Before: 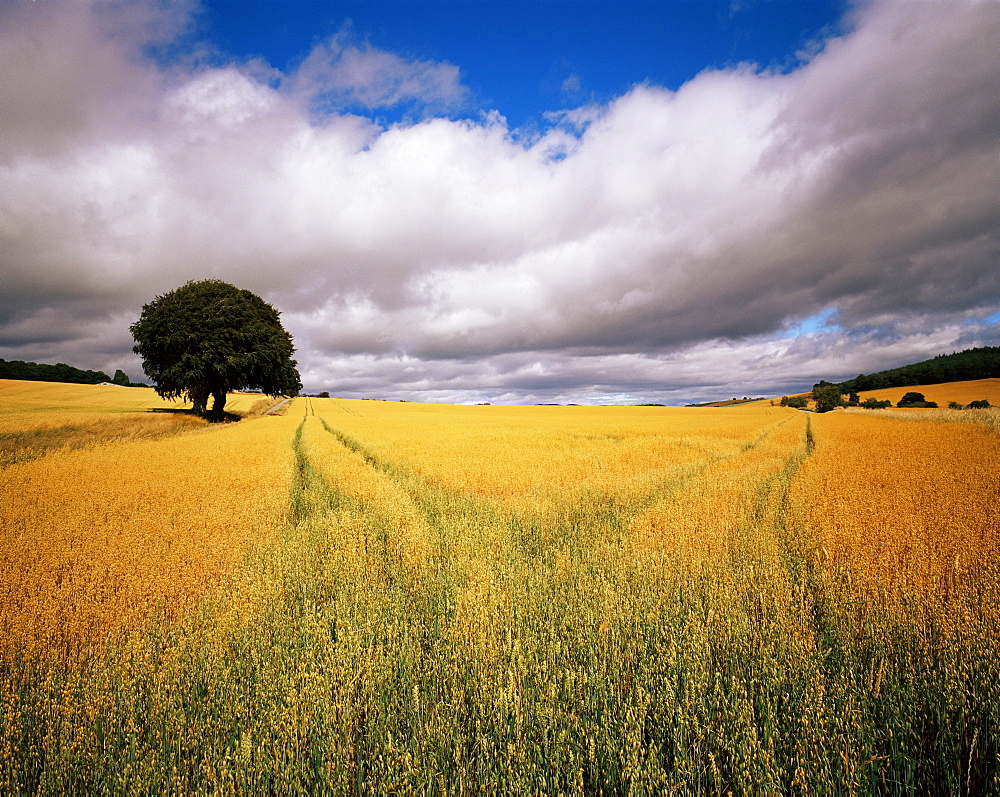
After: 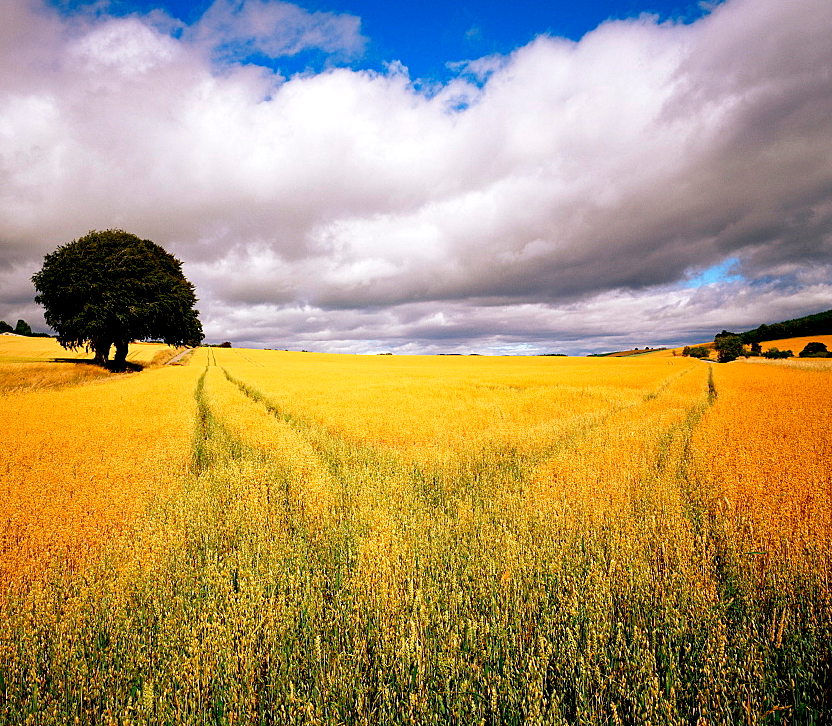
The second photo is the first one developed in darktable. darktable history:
exposure: black level correction 0.008, exposure 0.105 EV, compensate highlight preservation false
crop: left 9.807%, top 6.31%, right 6.914%, bottom 2.529%
tone equalizer: on, module defaults
